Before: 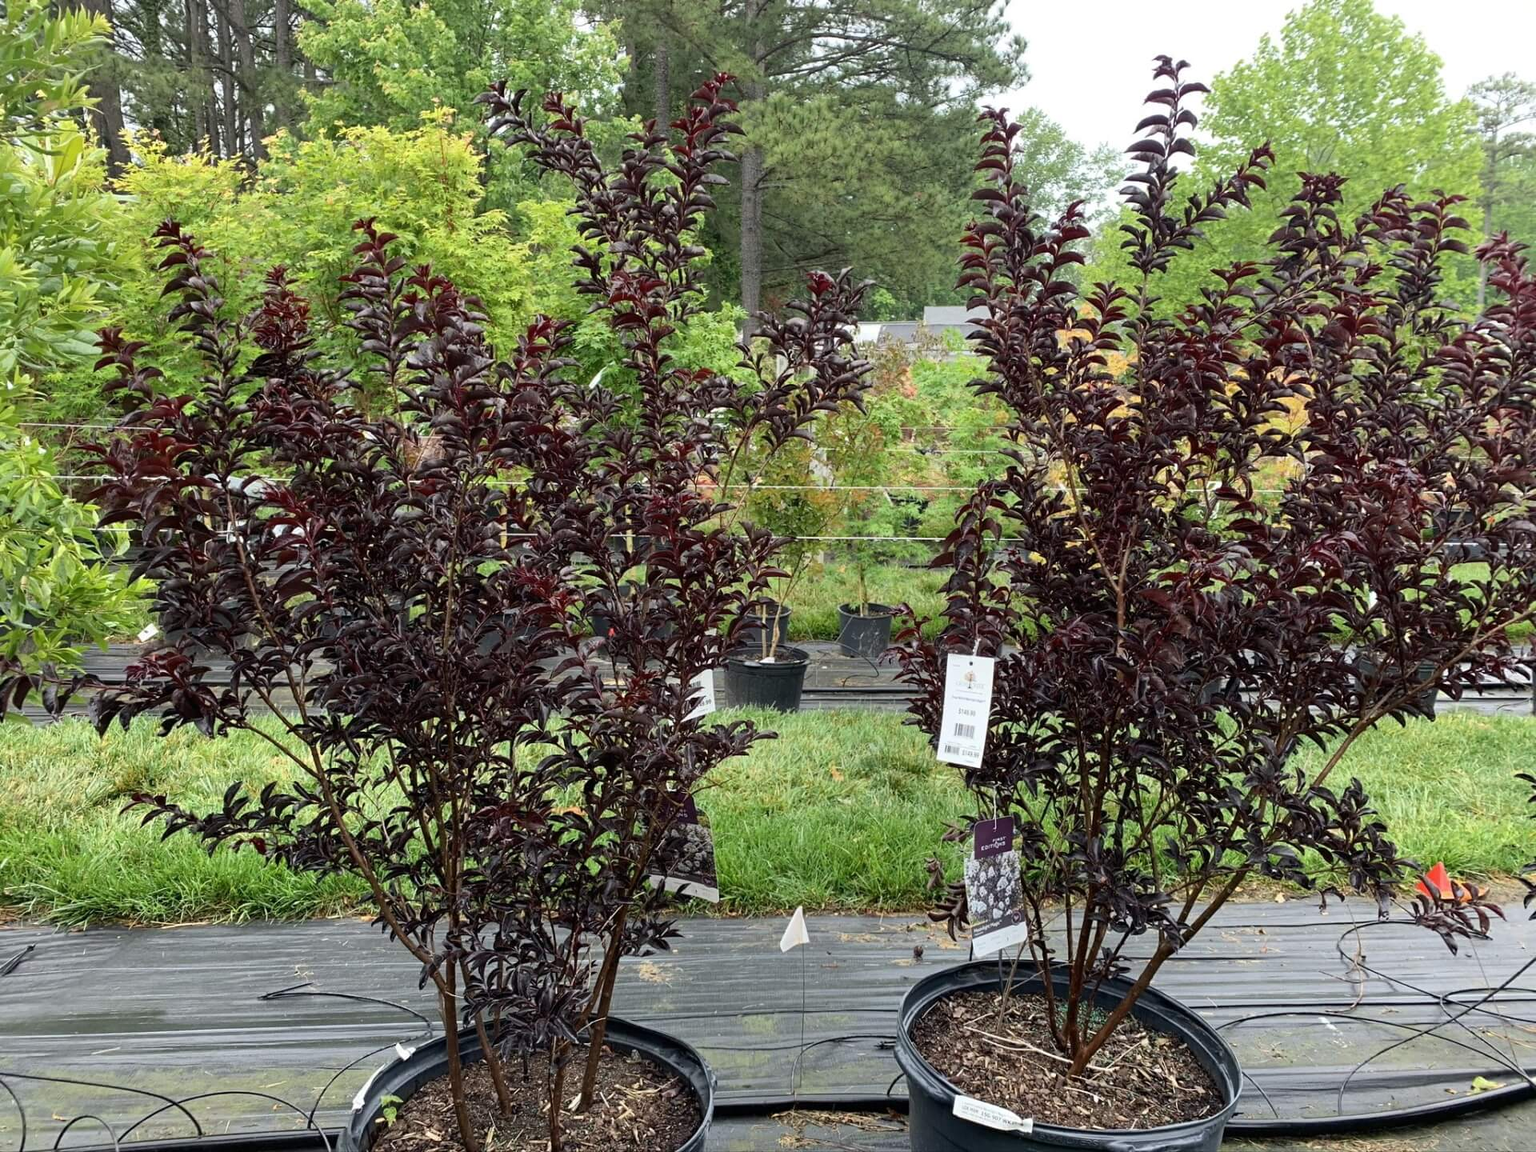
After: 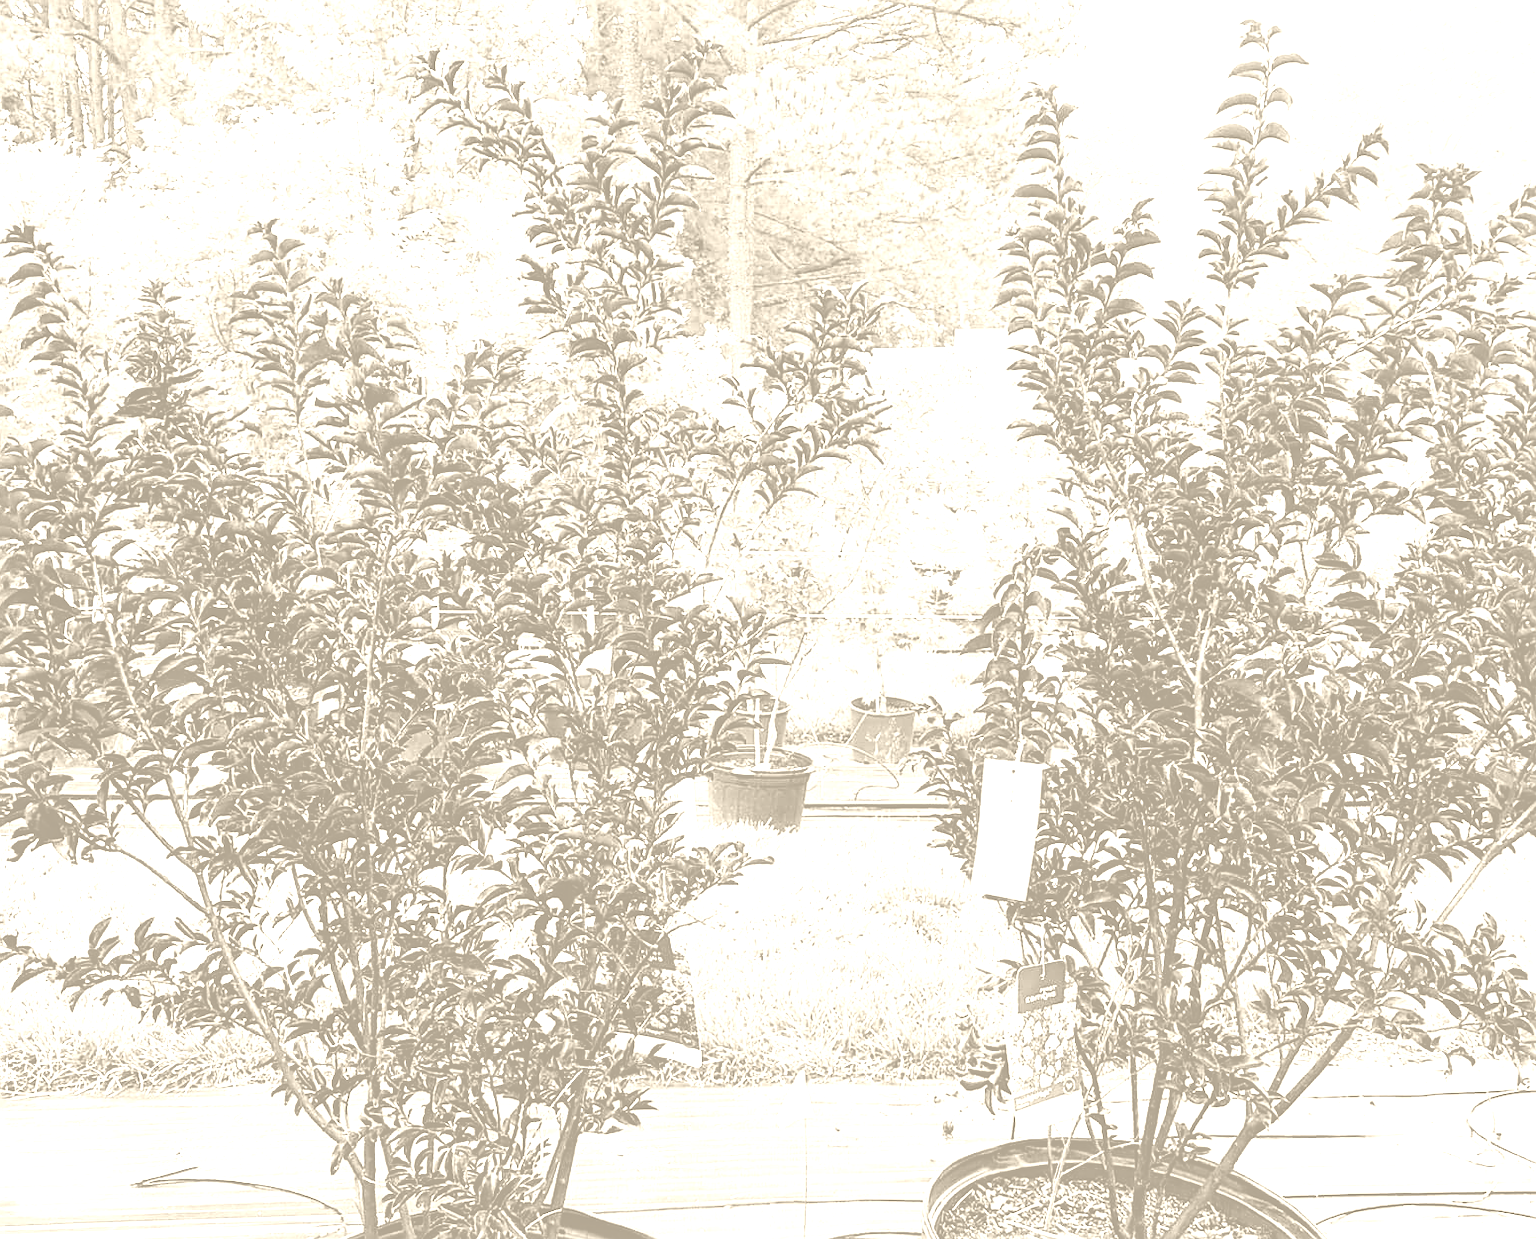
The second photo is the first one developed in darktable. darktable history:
crop: left 9.929%, top 3.475%, right 9.188%, bottom 9.529%
base curve: curves: ch0 [(0, 0) (0, 0.001) (0.001, 0.001) (0.004, 0.002) (0.007, 0.004) (0.015, 0.013) (0.033, 0.045) (0.052, 0.096) (0.075, 0.17) (0.099, 0.241) (0.163, 0.42) (0.219, 0.55) (0.259, 0.616) (0.327, 0.722) (0.365, 0.765) (0.522, 0.873) (0.547, 0.881) (0.689, 0.919) (0.826, 0.952) (1, 1)], preserve colors none
sharpen: on, module defaults
colorize: hue 36°, saturation 71%, lightness 80.79%
